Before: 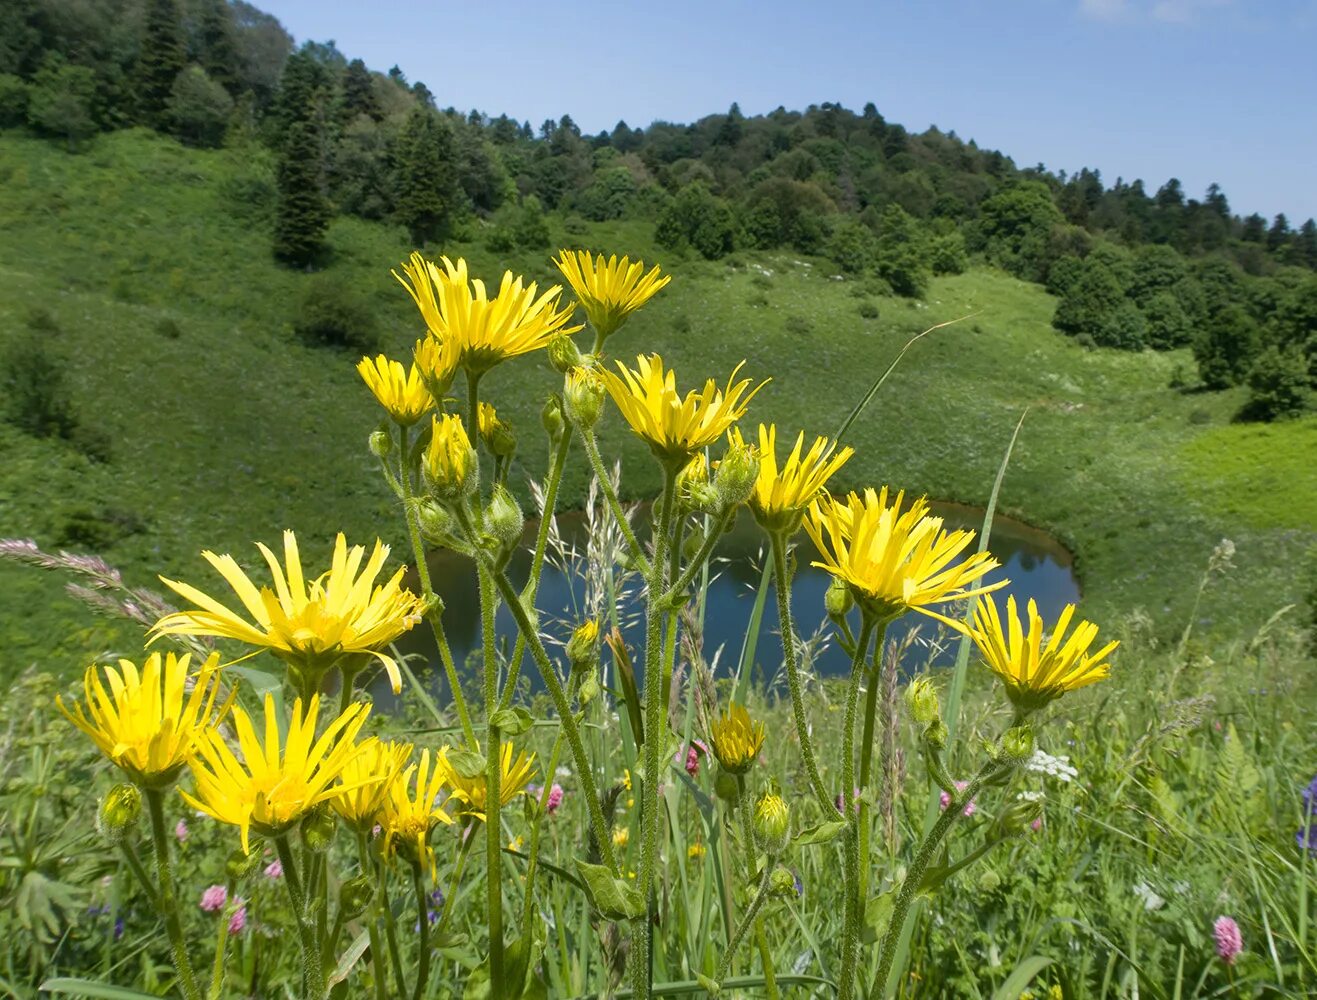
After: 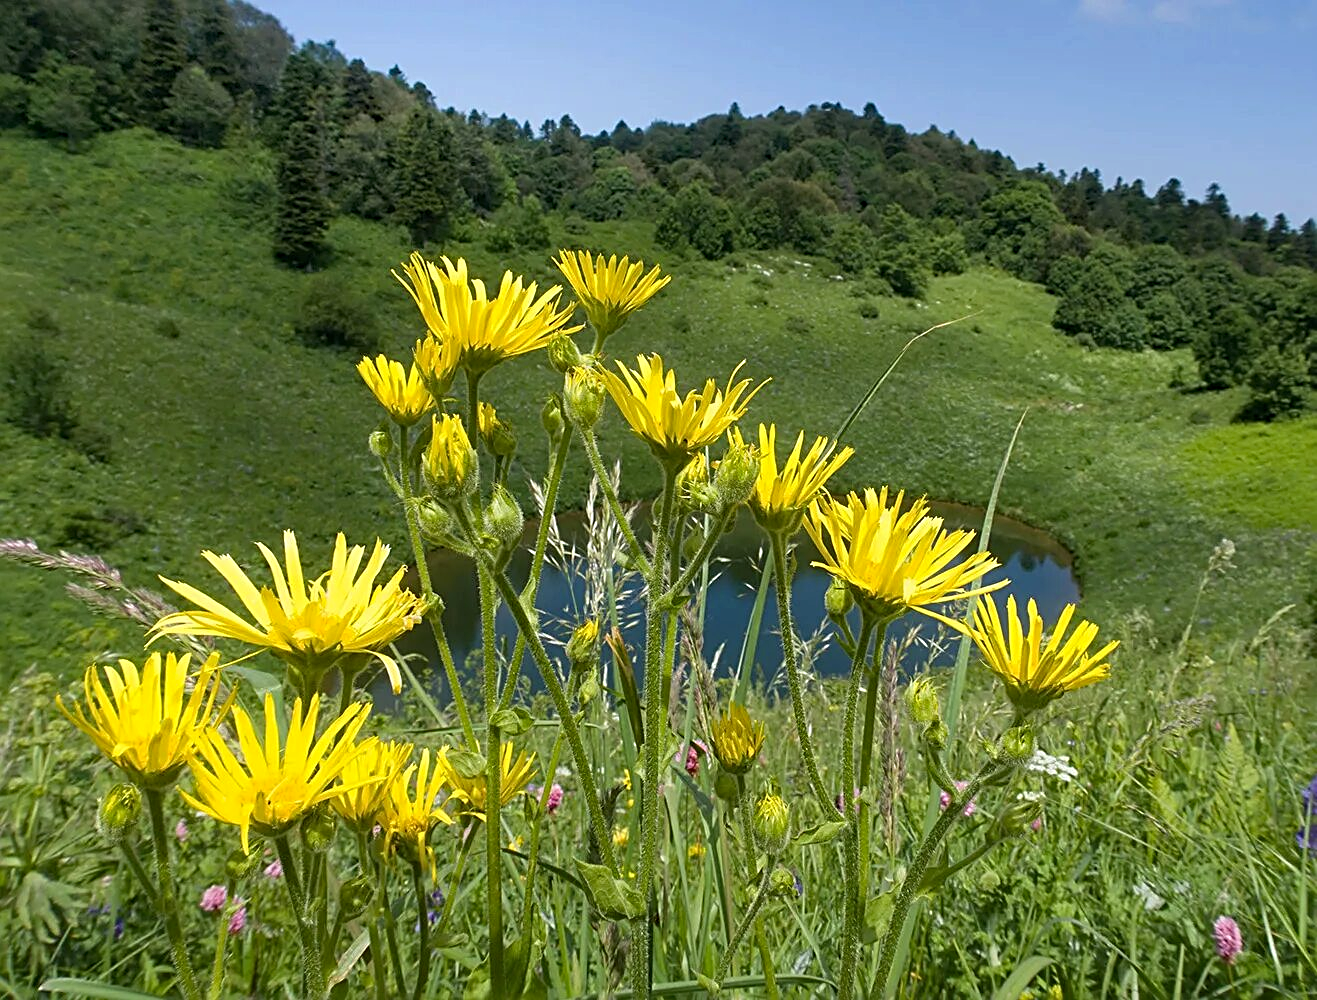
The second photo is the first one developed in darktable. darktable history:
sharpen: radius 2.531, amount 0.628
haze removal: compatibility mode true, adaptive false
